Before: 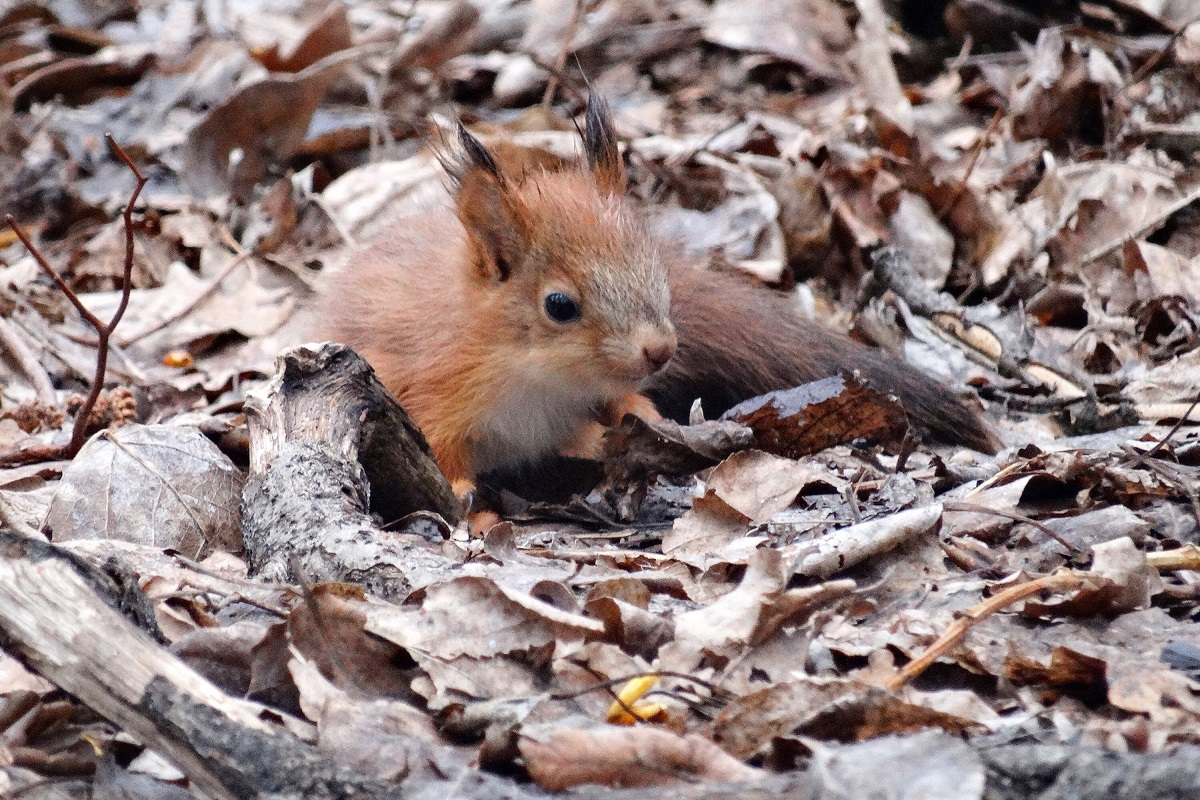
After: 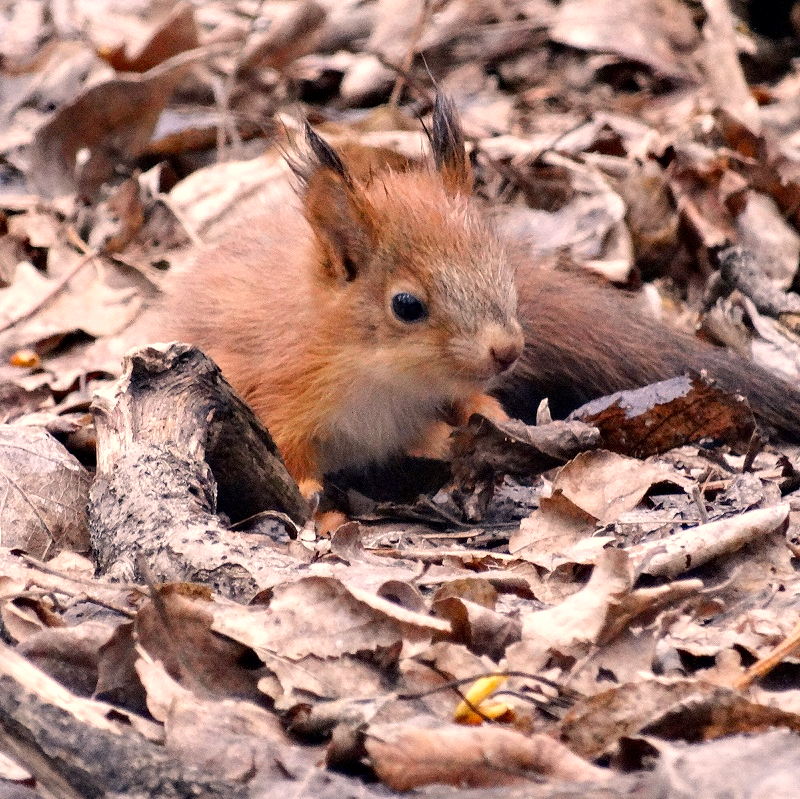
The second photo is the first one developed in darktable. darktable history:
exposure: black level correction 0.002, exposure 0.148 EV, compensate exposure bias true, compensate highlight preservation false
crop and rotate: left 12.827%, right 20.474%
color correction: highlights a* 11.91, highlights b* 12.21
